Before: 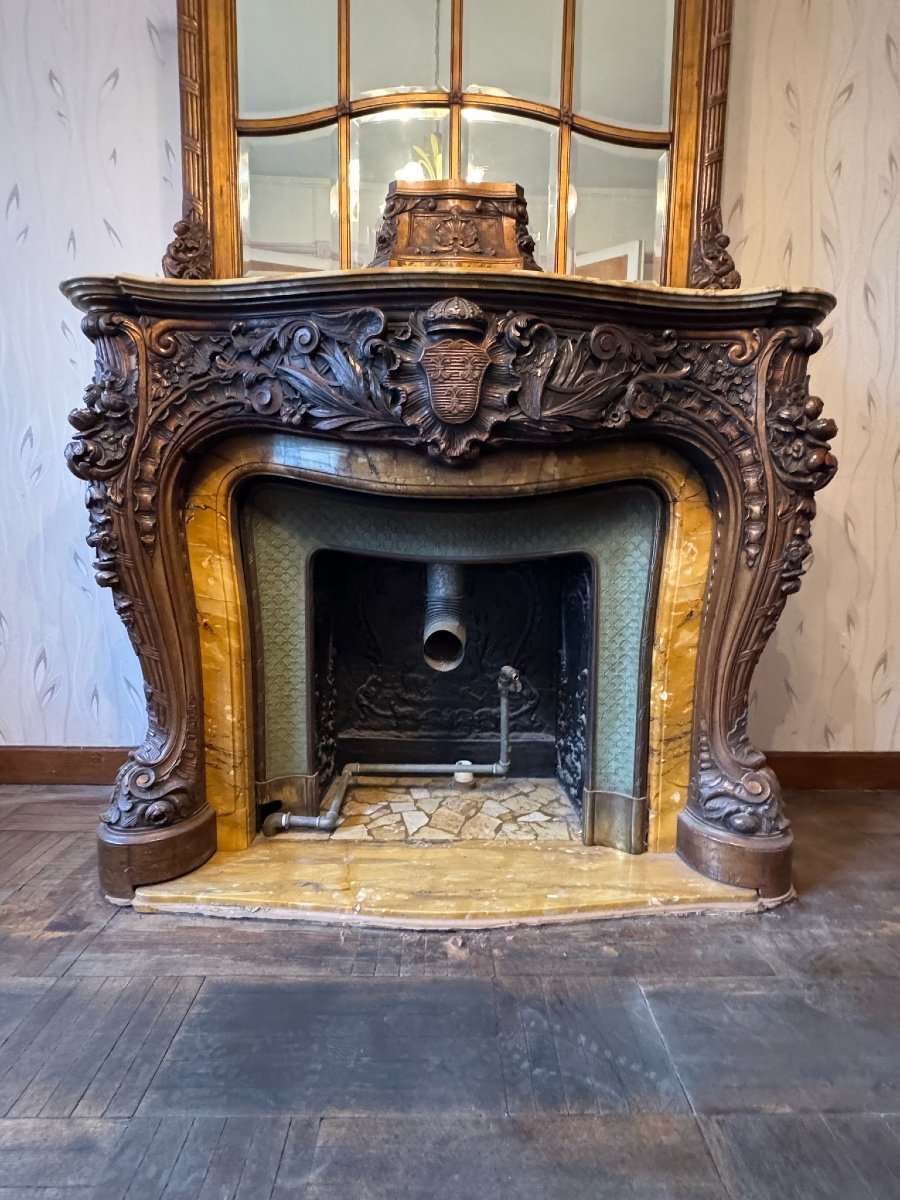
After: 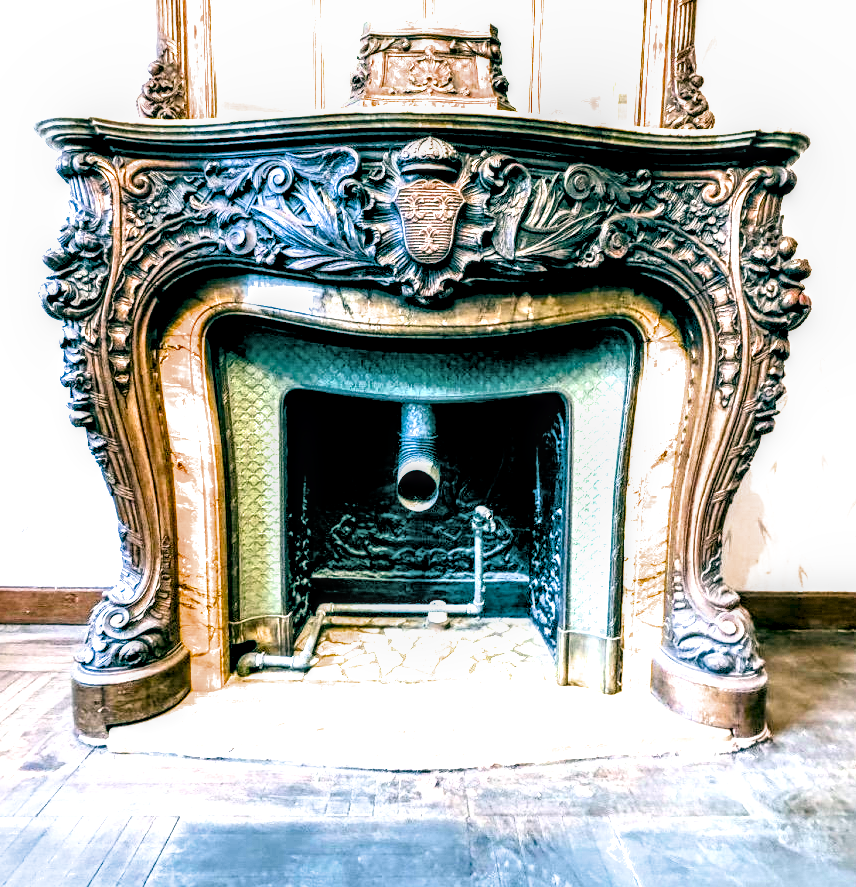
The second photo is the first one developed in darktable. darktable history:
color balance rgb: global offset › luminance -0.534%, global offset › chroma 0.901%, global offset › hue 174.24°, perceptual saturation grading › global saturation 26.842%, perceptual saturation grading › highlights -27.699%, perceptual saturation grading › mid-tones 15.245%, perceptual saturation grading › shadows 33.125%, perceptual brilliance grading › global brilliance 9.549%
local contrast: highlights 9%, shadows 40%, detail 183%, midtone range 0.466
filmic rgb: black relative exposure -4.04 EV, white relative exposure 3 EV, threshold 5.98 EV, hardness 2.98, contrast 1.512, color science v6 (2022), enable highlight reconstruction true
exposure: exposure 1.988 EV, compensate highlight preservation false
crop and rotate: left 2.929%, top 13.401%, right 1.883%, bottom 12.637%
